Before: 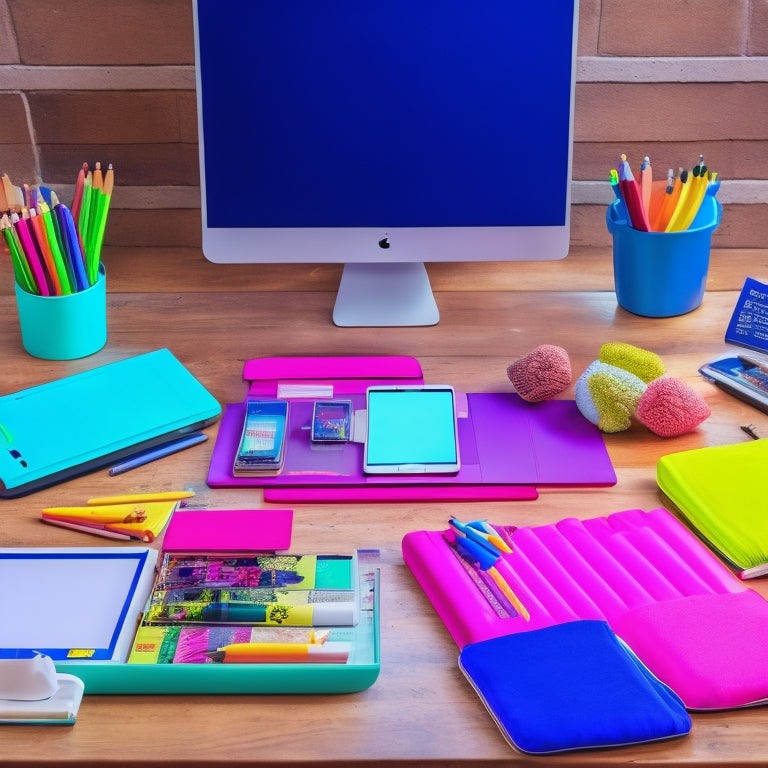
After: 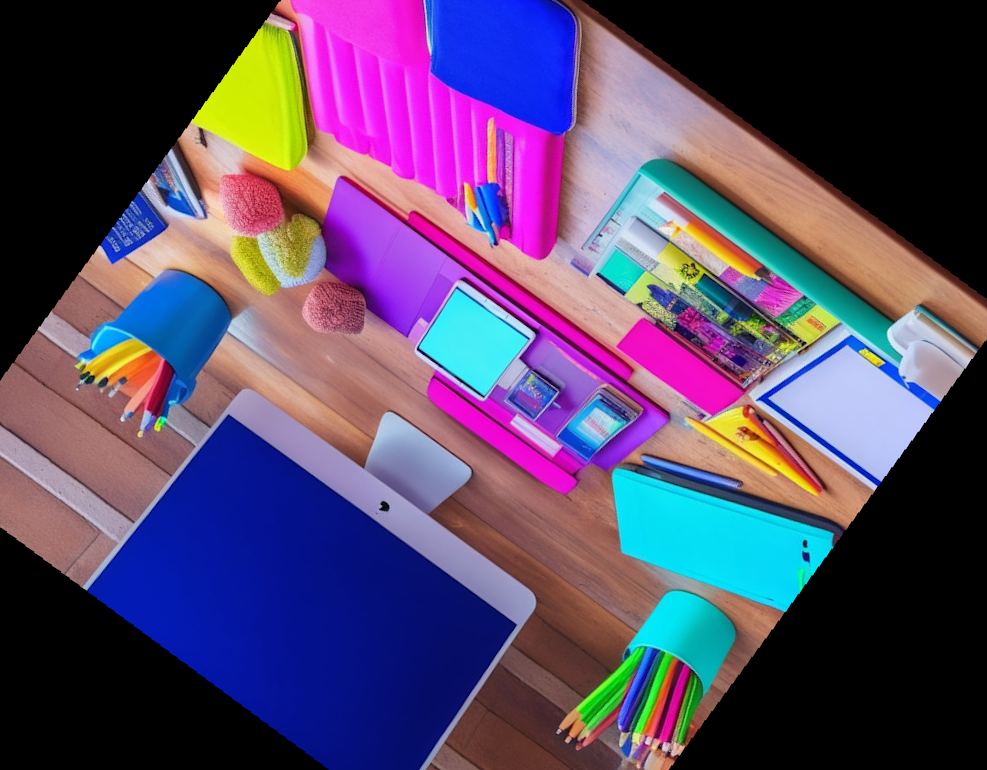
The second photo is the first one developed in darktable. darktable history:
crop and rotate: angle 148.68°, left 9.111%, top 15.603%, right 4.588%, bottom 17.041%
rotate and perspective: rotation 5.12°, automatic cropping off
